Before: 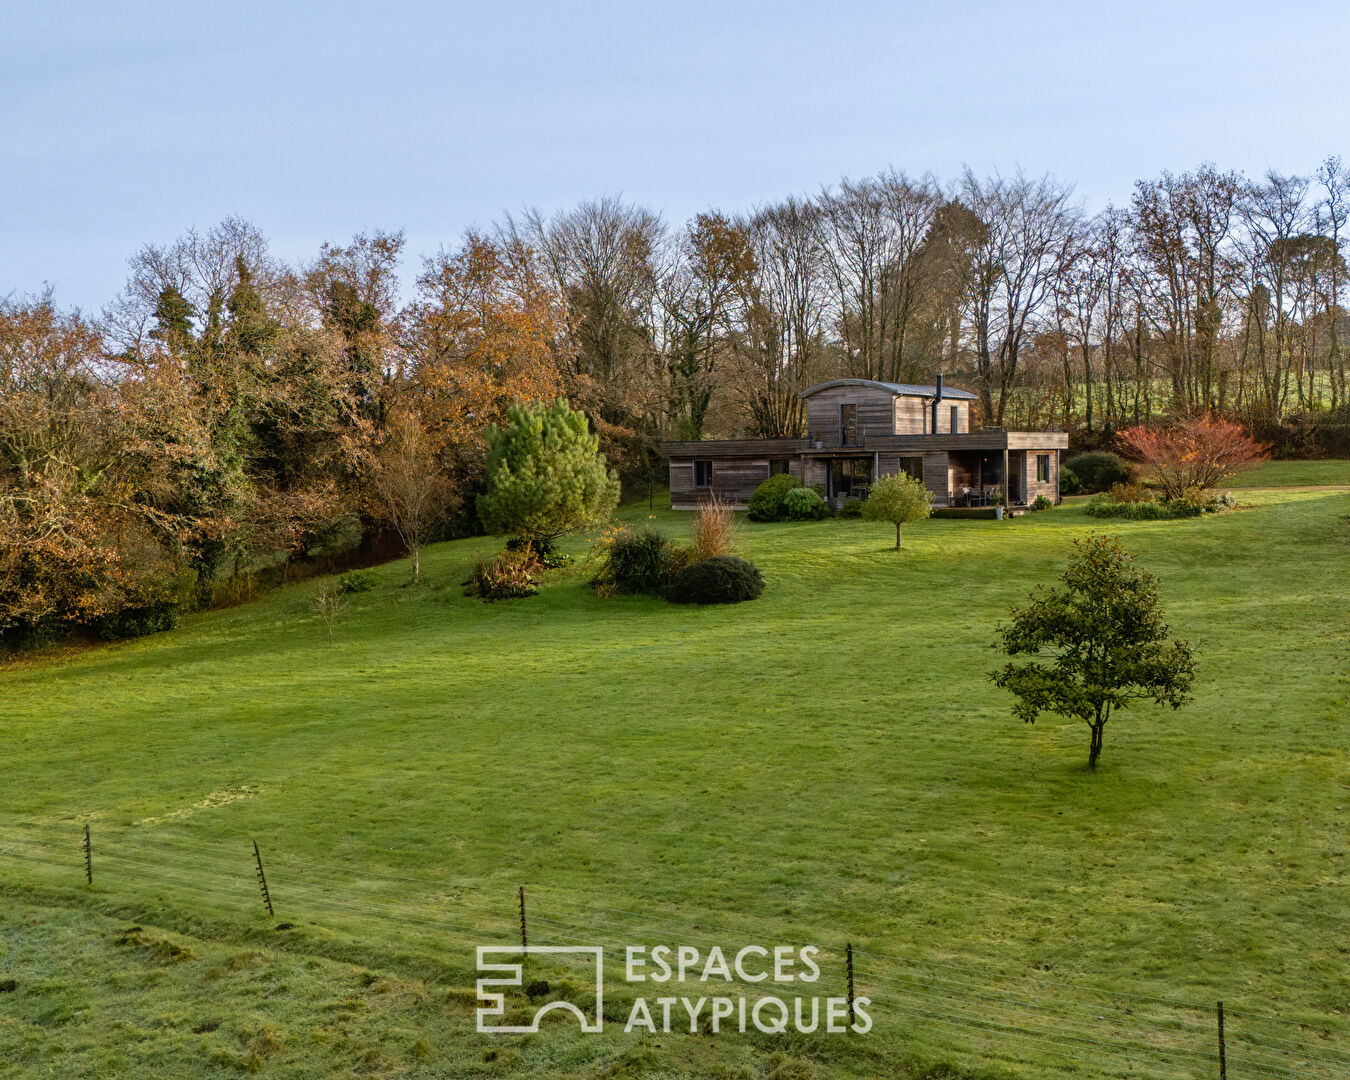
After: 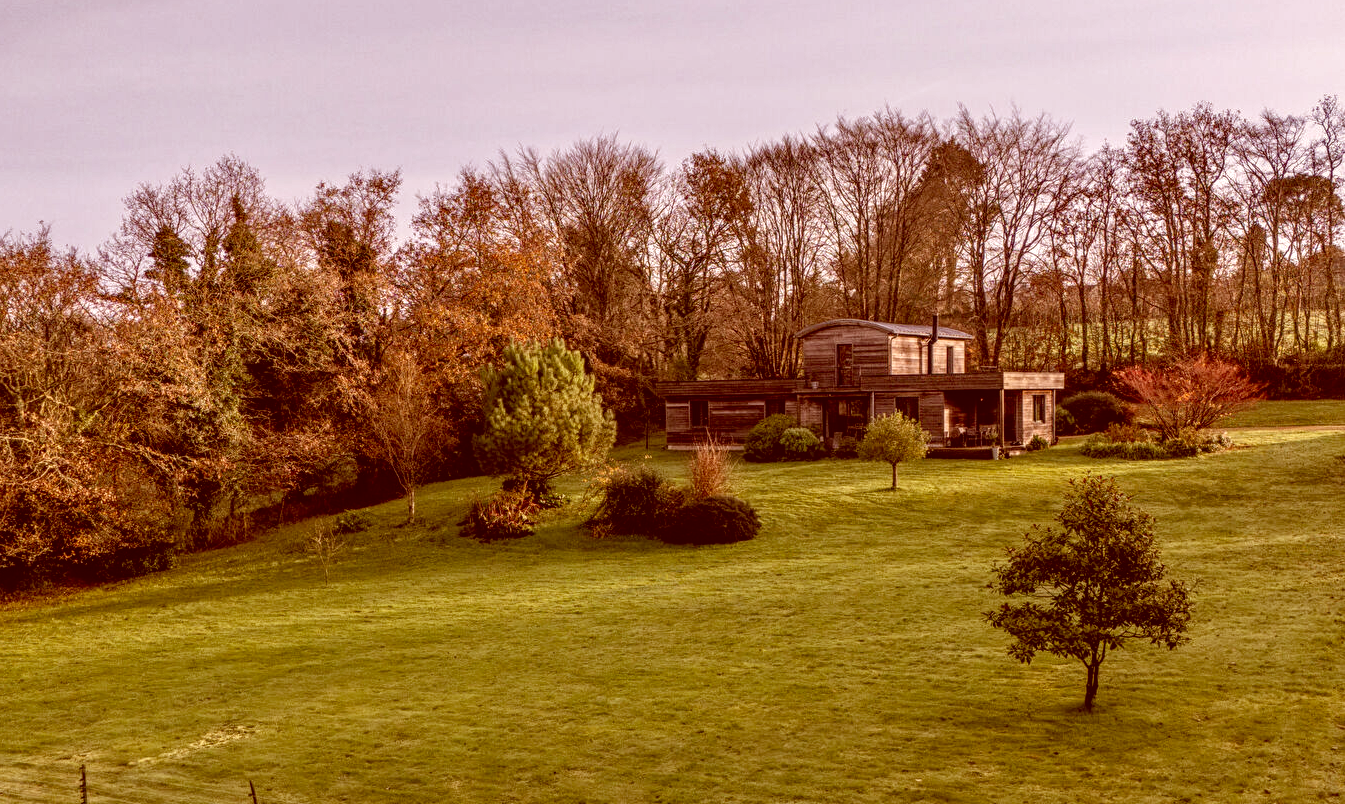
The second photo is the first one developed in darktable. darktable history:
haze removal: compatibility mode true, adaptive false
crop: left 0.326%, top 5.567%, bottom 19.922%
local contrast: highlights 63%, detail 143%, midtone range 0.427
color correction: highlights a* 9.33, highlights b* 8.96, shadows a* 39.6, shadows b* 39.55, saturation 0.806
